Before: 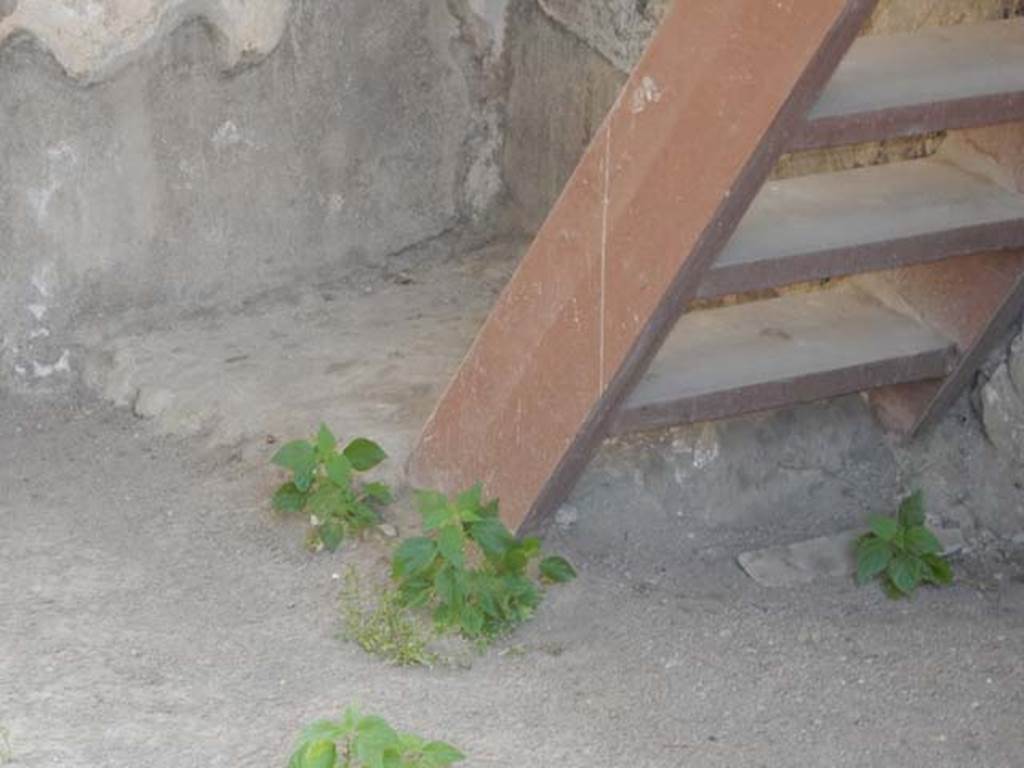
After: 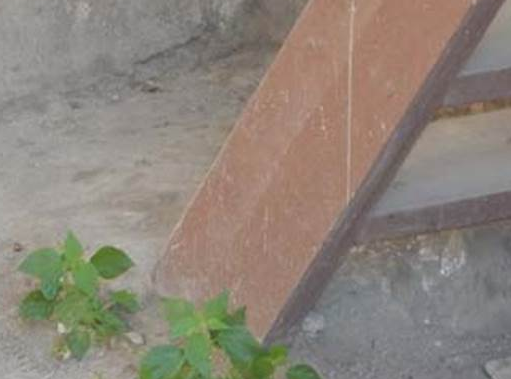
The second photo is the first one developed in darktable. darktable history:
crop: left 24.775%, top 25.125%, right 25.263%, bottom 25.465%
